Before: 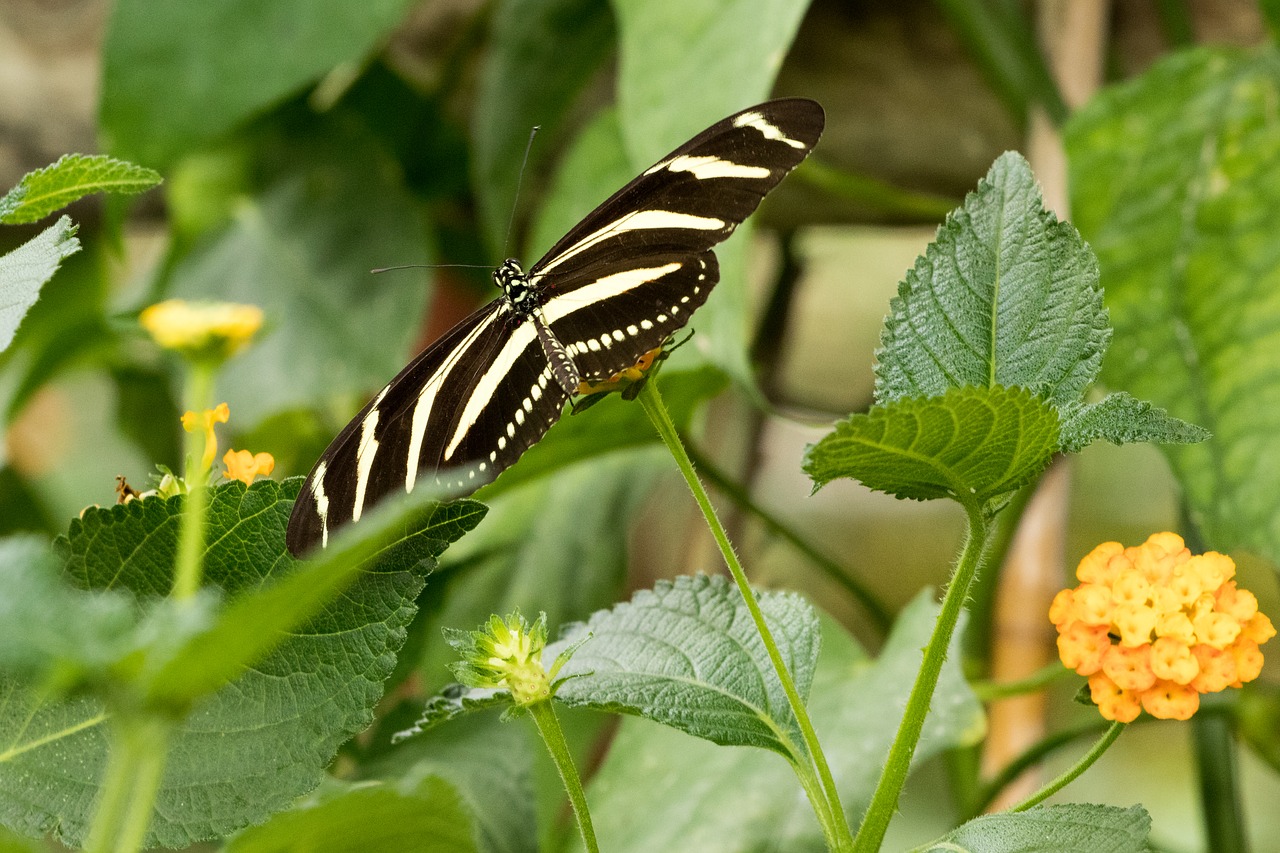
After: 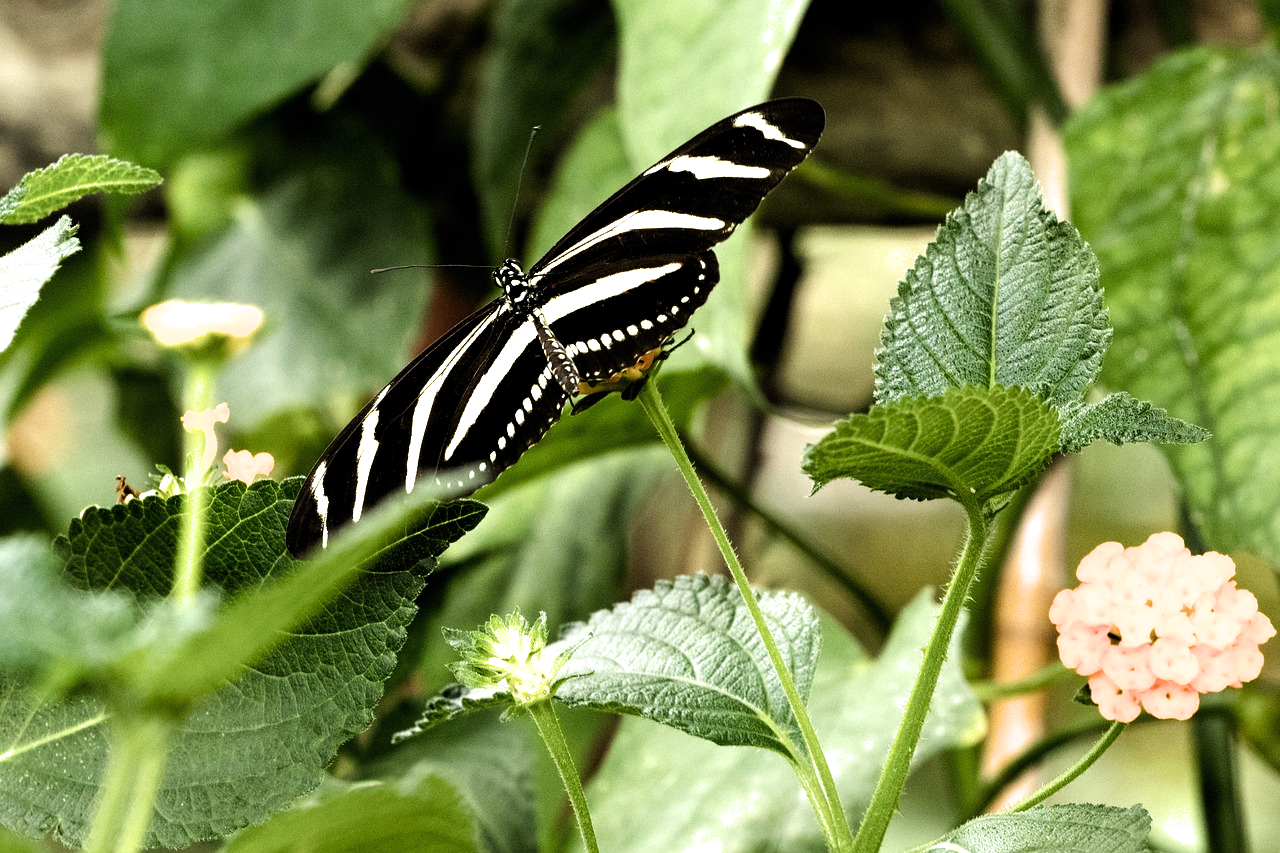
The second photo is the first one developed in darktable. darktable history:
filmic rgb: black relative exposure -8.31 EV, white relative exposure 2.22 EV, hardness 7.11, latitude 86.56%, contrast 1.688, highlights saturation mix -3.53%, shadows ↔ highlights balance -2.08%, color science v6 (2022)
